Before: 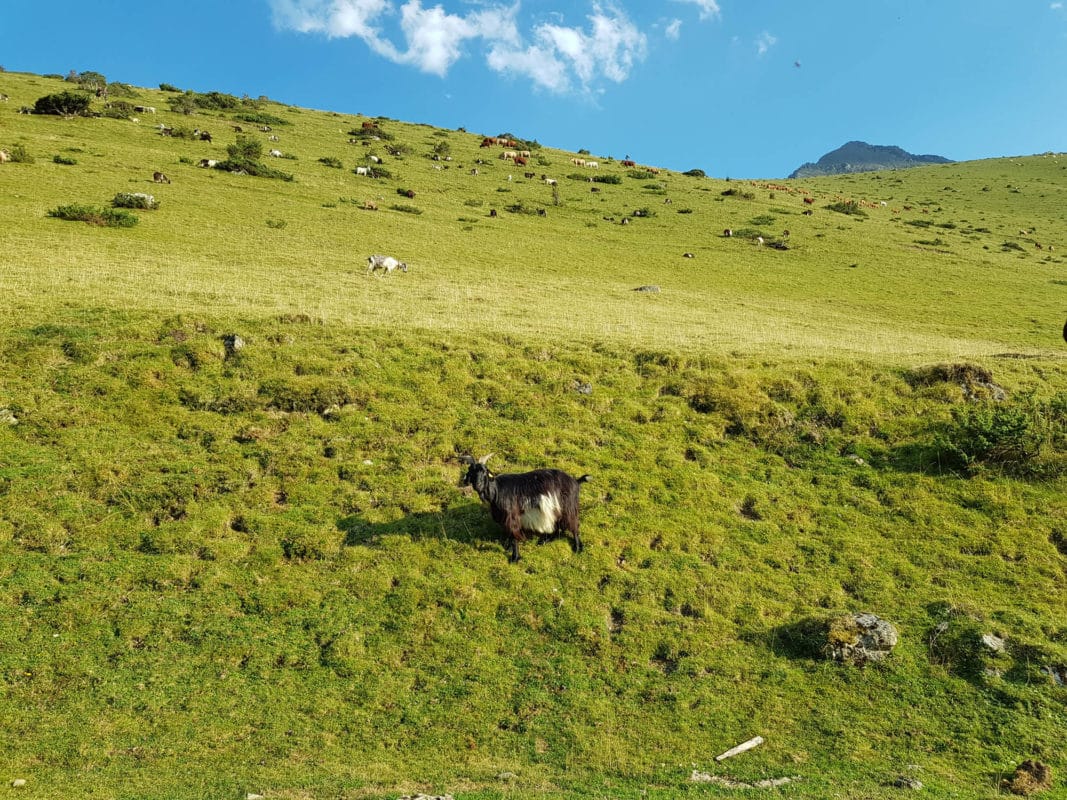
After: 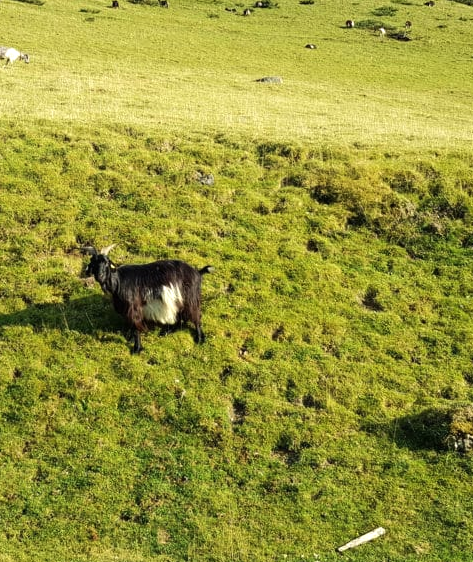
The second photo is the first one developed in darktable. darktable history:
shadows and highlights: shadows -23.08, highlights 46.15, soften with gaussian
tone equalizer: -8 EV -0.417 EV, -7 EV -0.389 EV, -6 EV -0.333 EV, -5 EV -0.222 EV, -3 EV 0.222 EV, -2 EV 0.333 EV, -1 EV 0.389 EV, +0 EV 0.417 EV, edges refinement/feathering 500, mask exposure compensation -1.57 EV, preserve details no
crop: left 35.432%, top 26.233%, right 20.145%, bottom 3.432%
